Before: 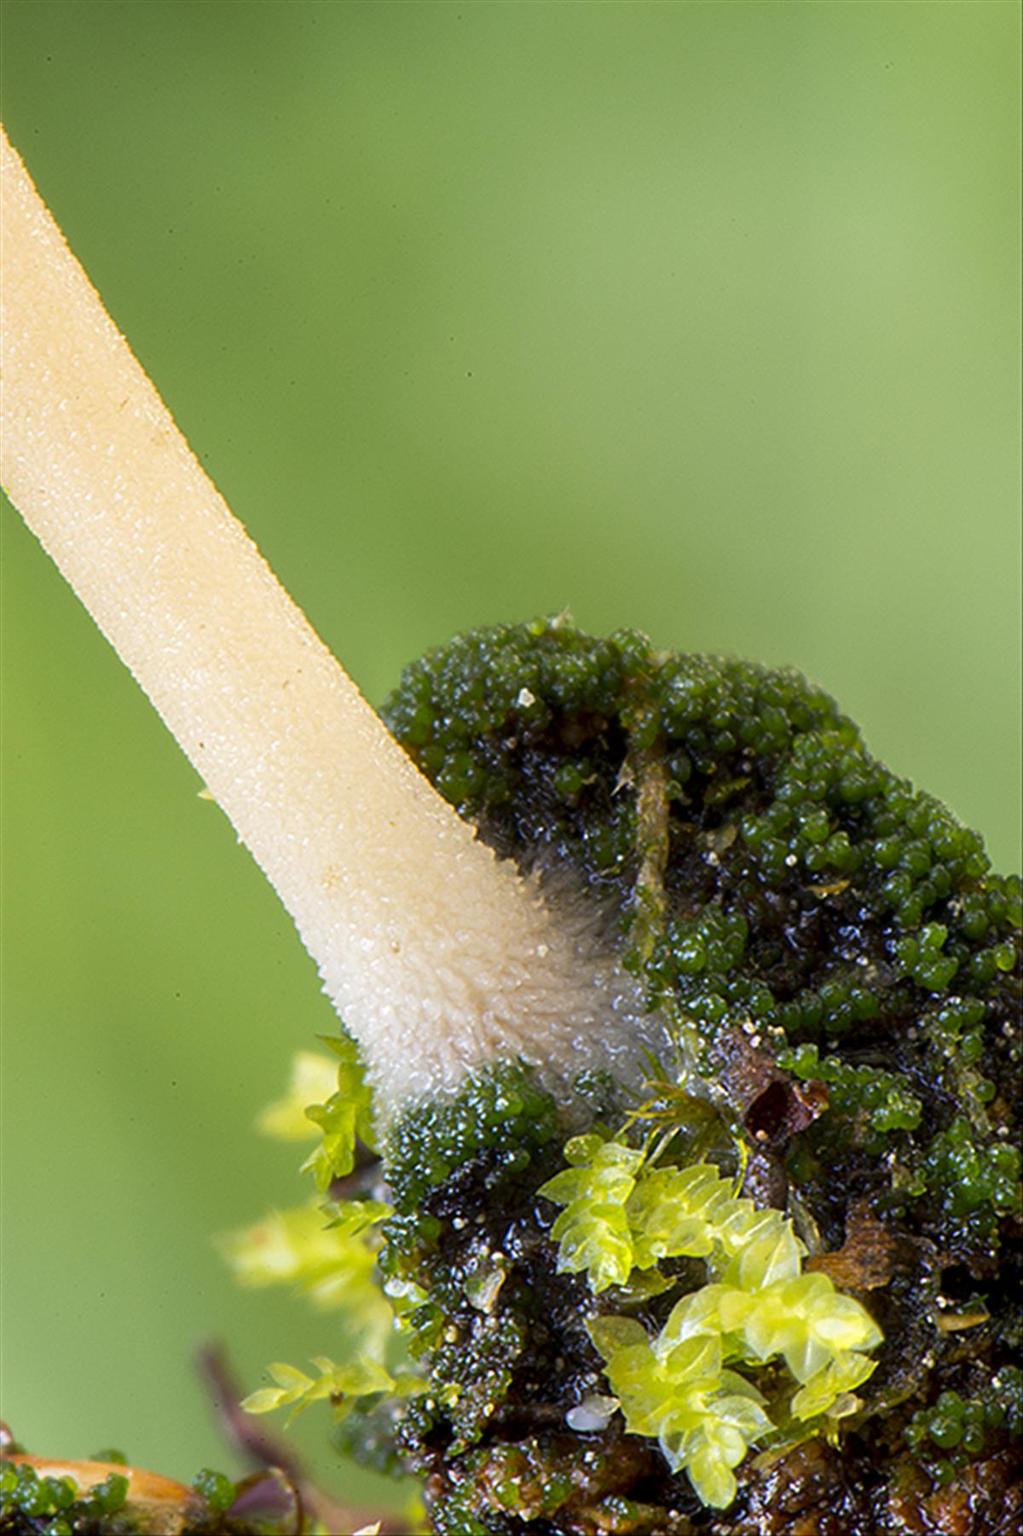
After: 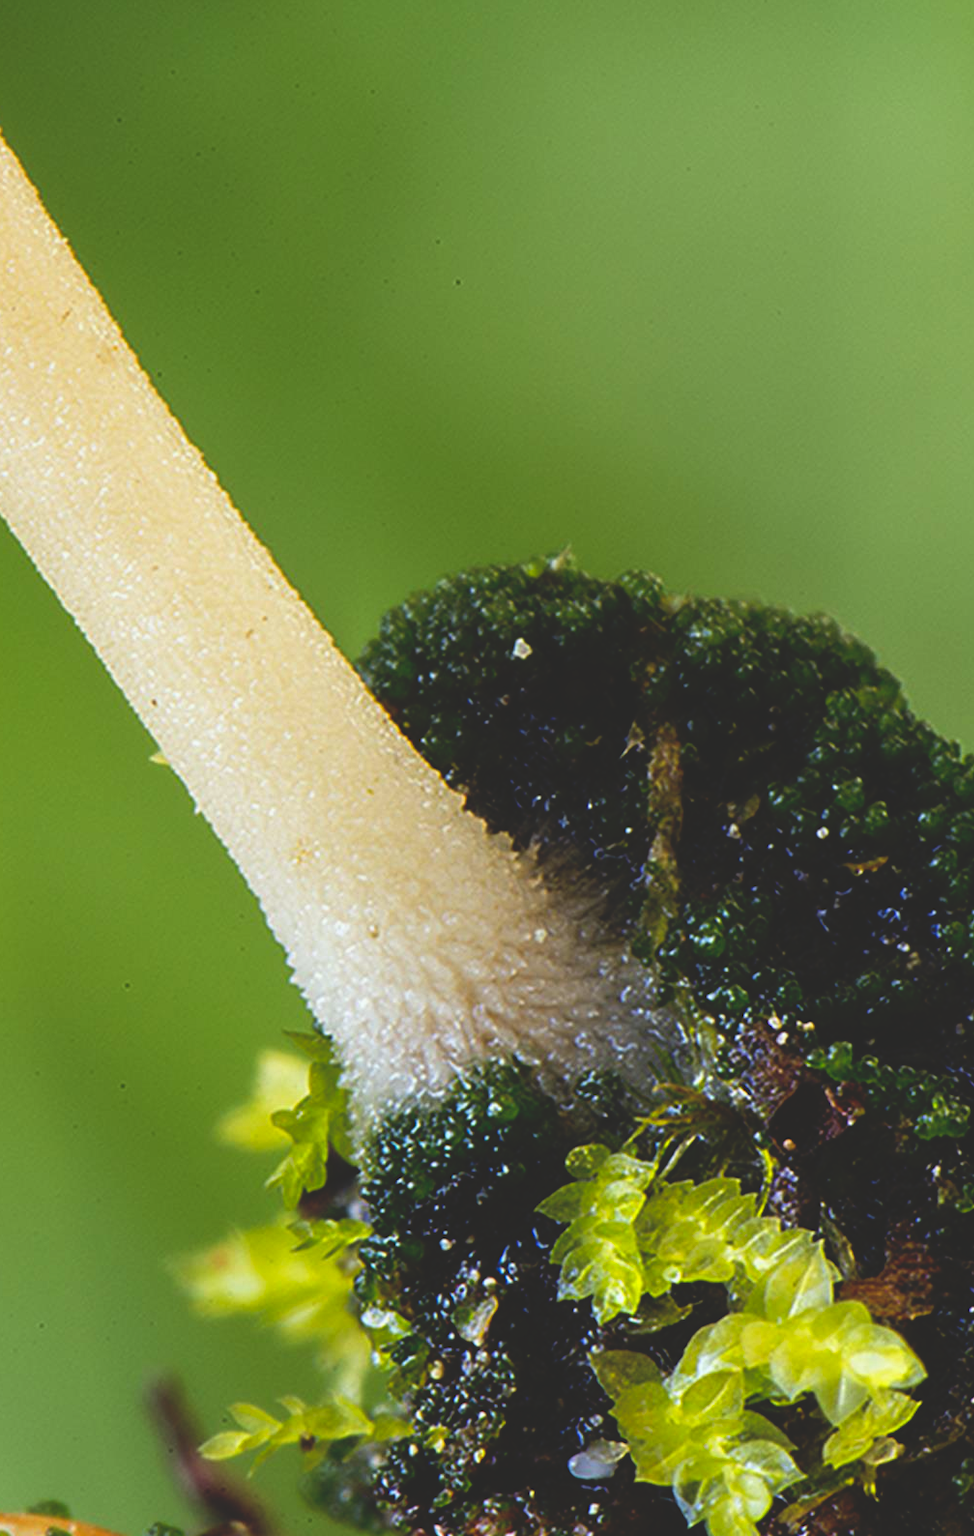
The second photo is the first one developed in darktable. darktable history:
base curve: curves: ch0 [(0, 0.02) (0.083, 0.036) (1, 1)], preserve colors none
crop: left 6.446%, top 8.188%, right 9.538%, bottom 3.548%
color balance: lift [1.004, 1.002, 1.002, 0.998], gamma [1, 1.007, 1.002, 0.993], gain [1, 0.977, 1.013, 1.023], contrast -3.64%
